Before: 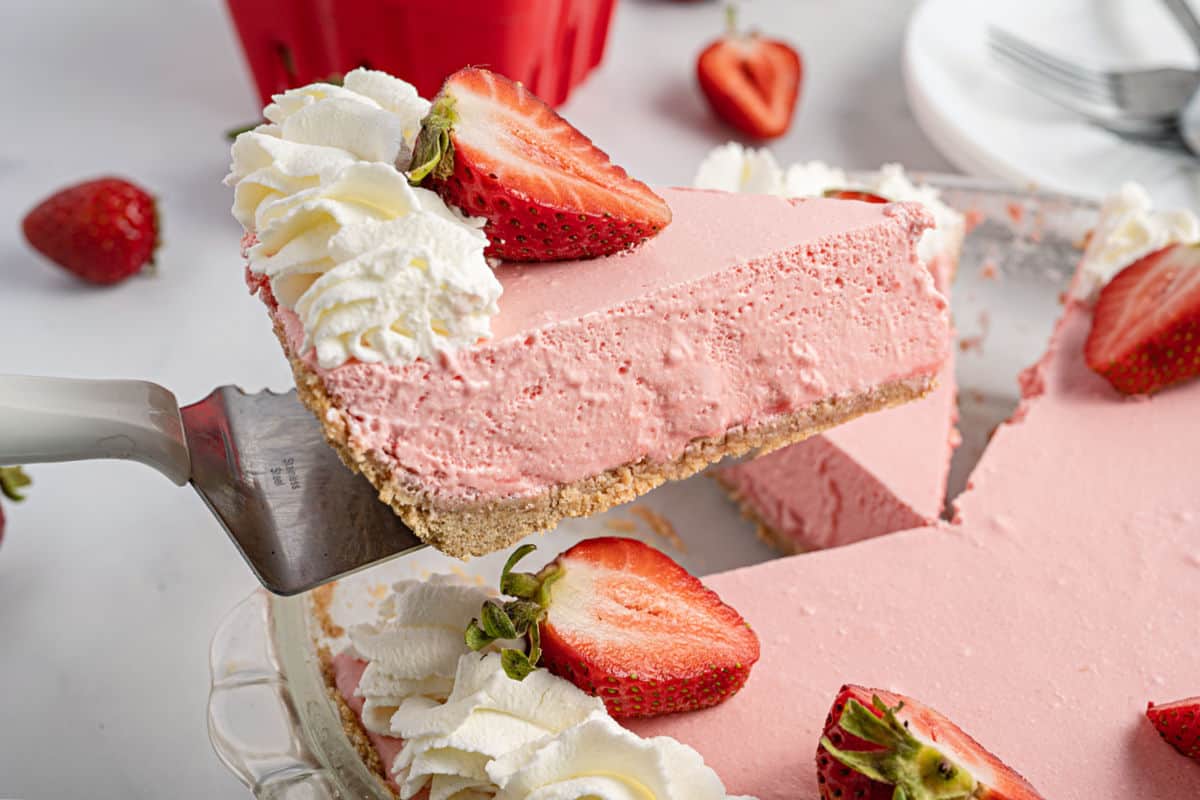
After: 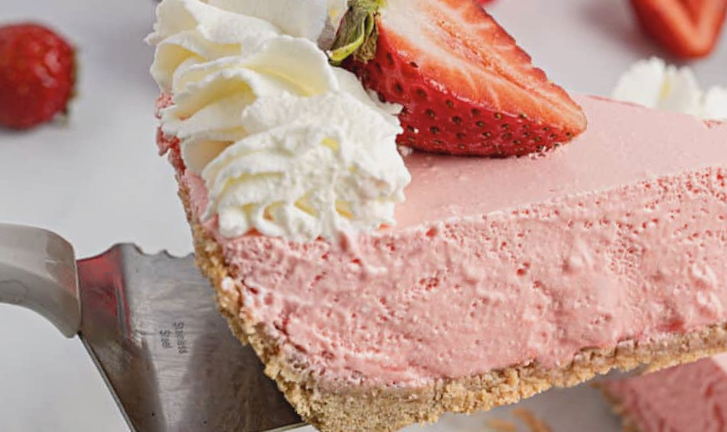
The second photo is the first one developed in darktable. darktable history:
crop and rotate: angle -6.41°, left 2.137%, top 6.718%, right 27.502%, bottom 30.502%
contrast brightness saturation: contrast -0.091, saturation -0.101
